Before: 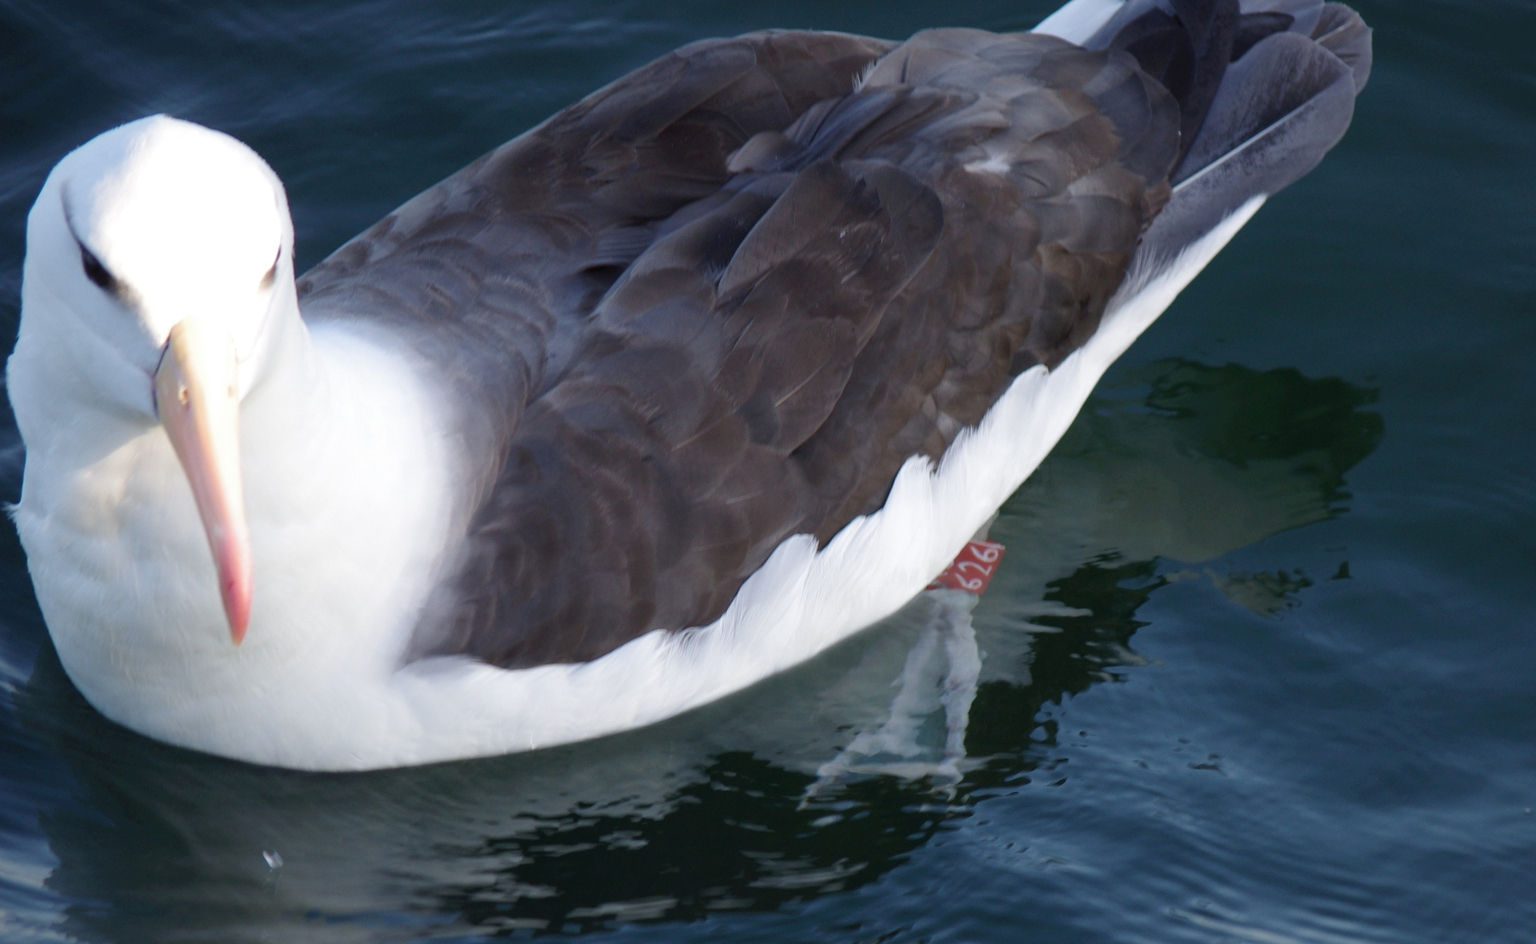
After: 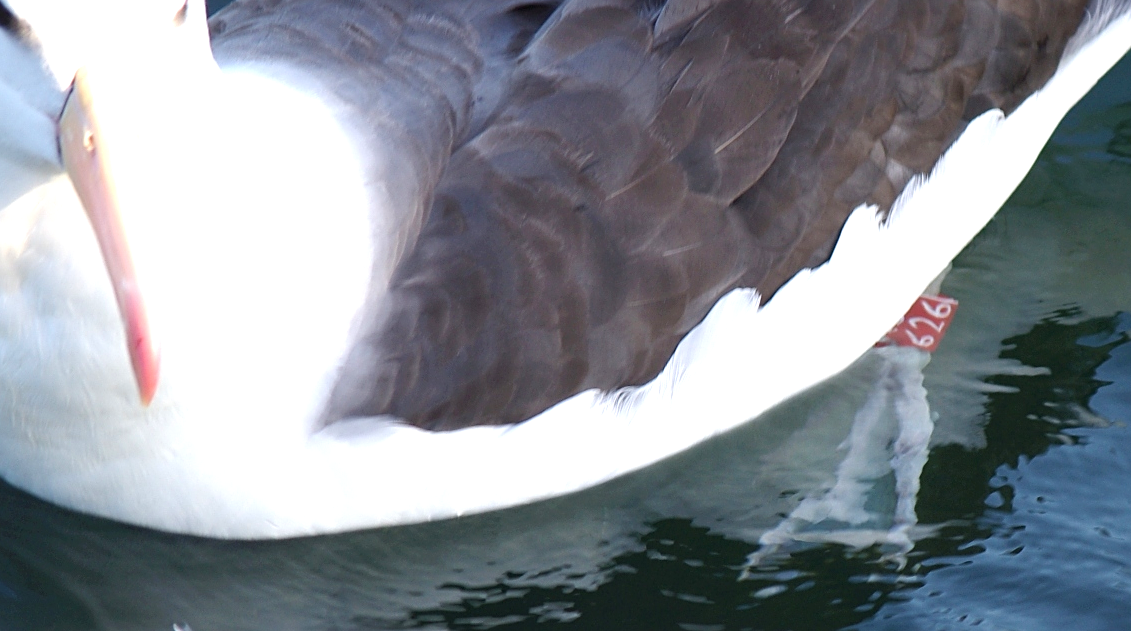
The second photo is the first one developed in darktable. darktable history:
exposure: exposure 0.781 EV, compensate highlight preservation false
sharpen: on, module defaults
crop: left 6.49%, top 27.828%, right 23.852%, bottom 8.922%
